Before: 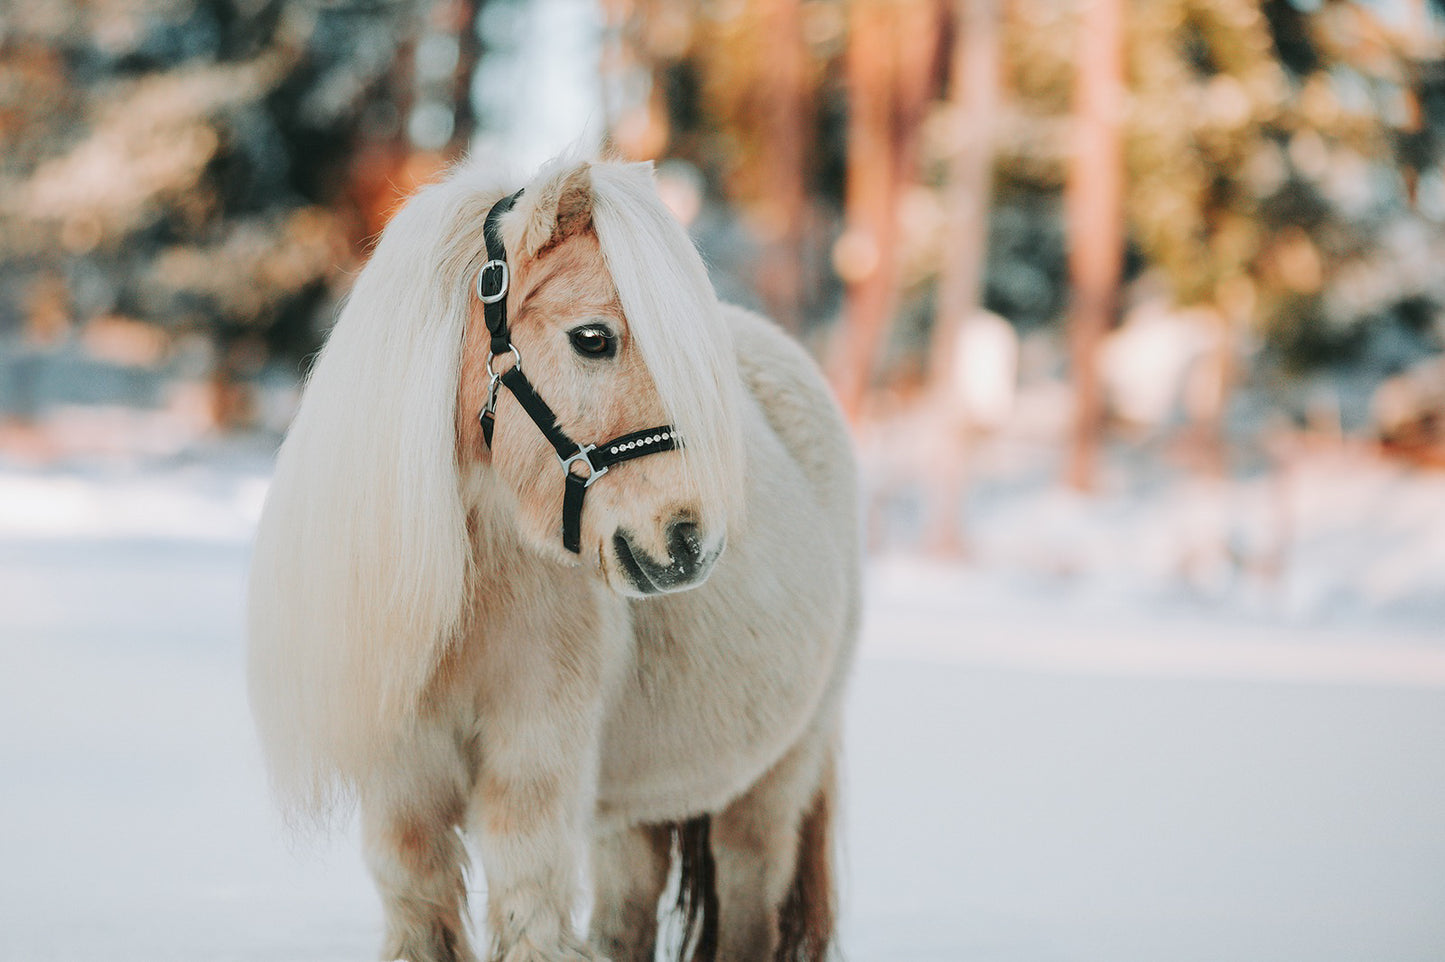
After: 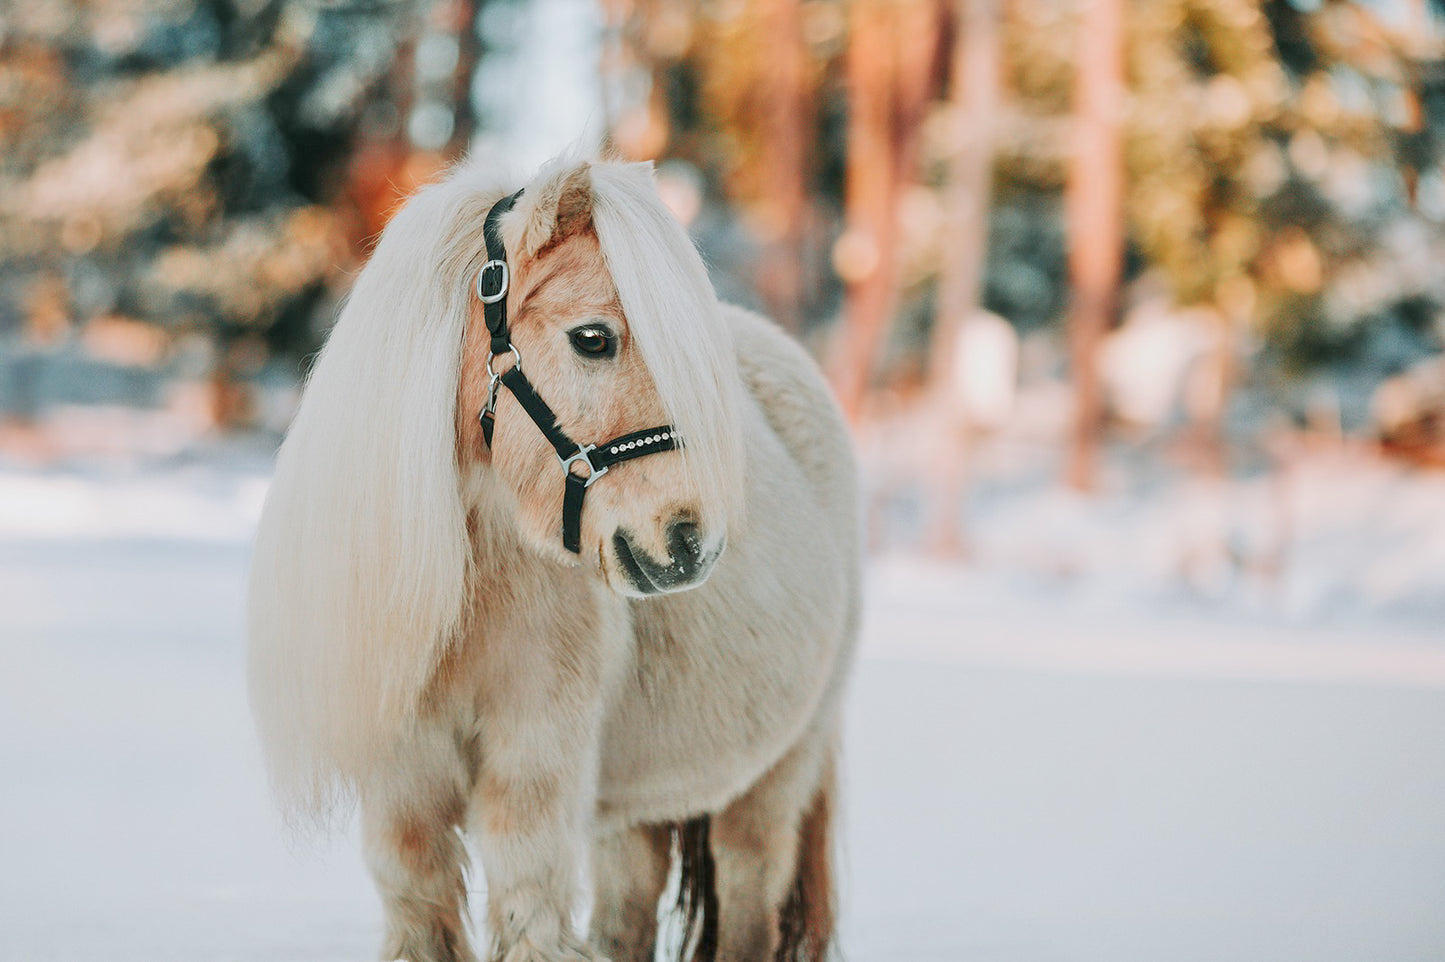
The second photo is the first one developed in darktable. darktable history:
contrast brightness saturation: contrast 0.145, brightness -0.012, saturation 0.099
shadows and highlights: shadows -11.76, white point adjustment 4.14, highlights 29.11
tone equalizer: -7 EV 0.15 EV, -6 EV 0.633 EV, -5 EV 1.16 EV, -4 EV 1.32 EV, -3 EV 1.16 EV, -2 EV 0.6 EV, -1 EV 0.155 EV
exposure: exposure -0.441 EV, compensate highlight preservation false
